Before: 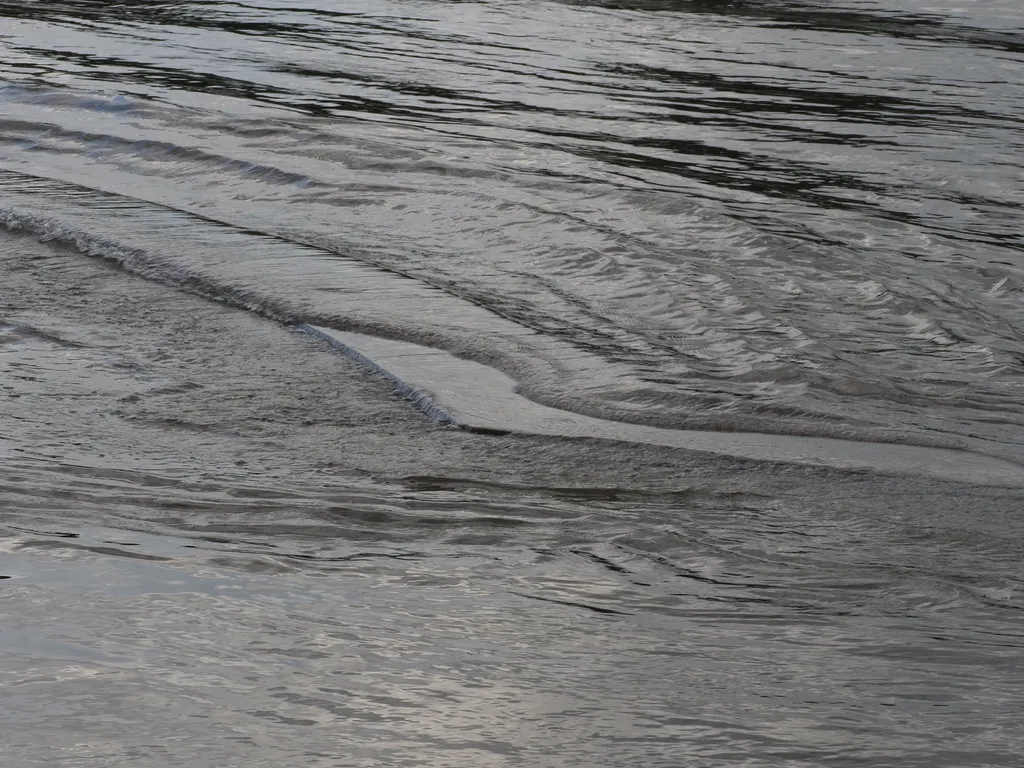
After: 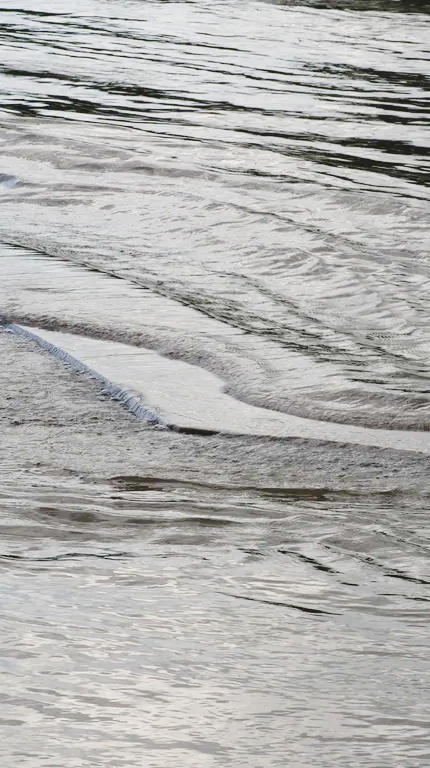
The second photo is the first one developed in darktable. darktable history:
crop: left 28.544%, right 29.455%
color balance rgb: perceptual saturation grading › global saturation 0.712%, perceptual saturation grading › highlights -15.482%, perceptual saturation grading › shadows 26.101%, contrast -9.45%
exposure: exposure 0.267 EV, compensate exposure bias true, compensate highlight preservation false
base curve: curves: ch0 [(0, 0) (0.032, 0.037) (0.105, 0.228) (0.435, 0.76) (0.856, 0.983) (1, 1)], preserve colors none
